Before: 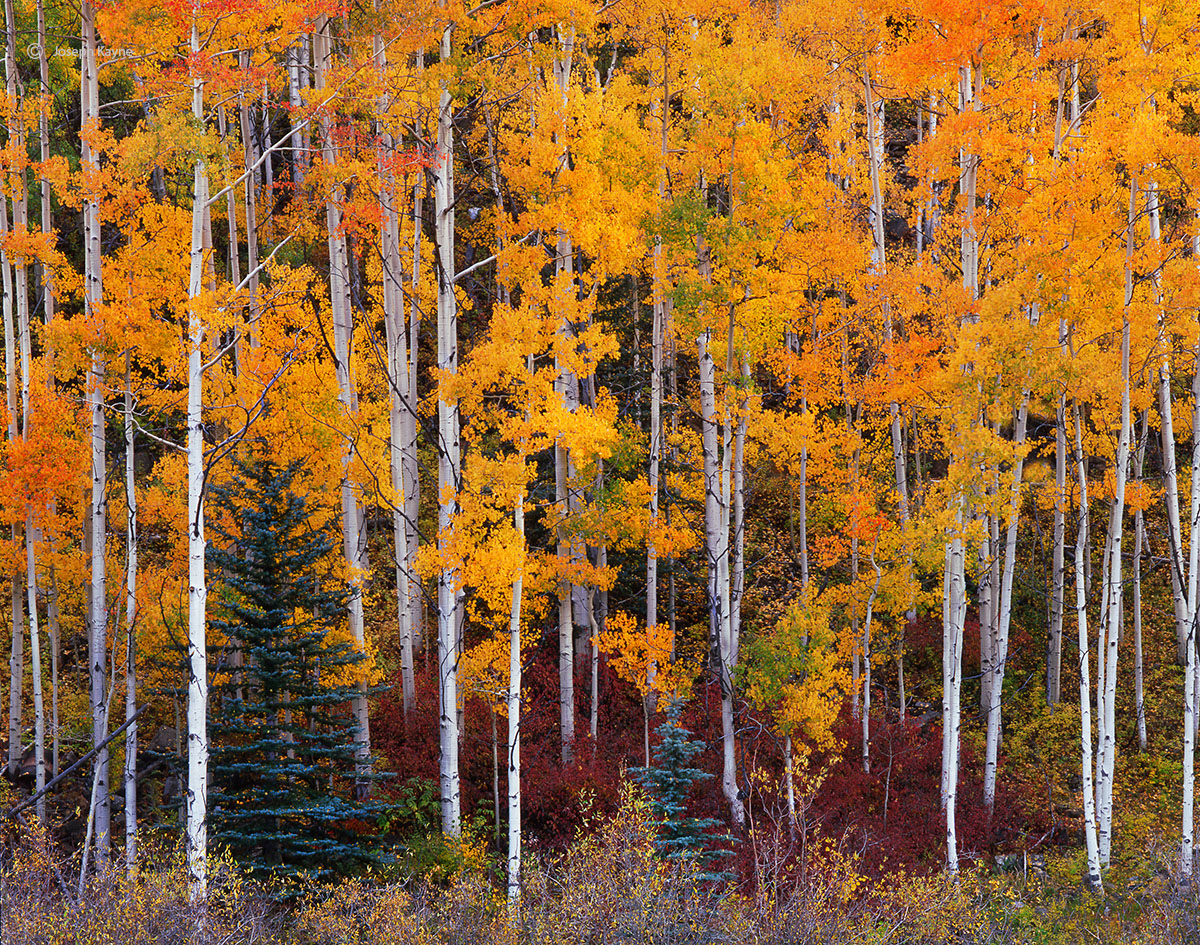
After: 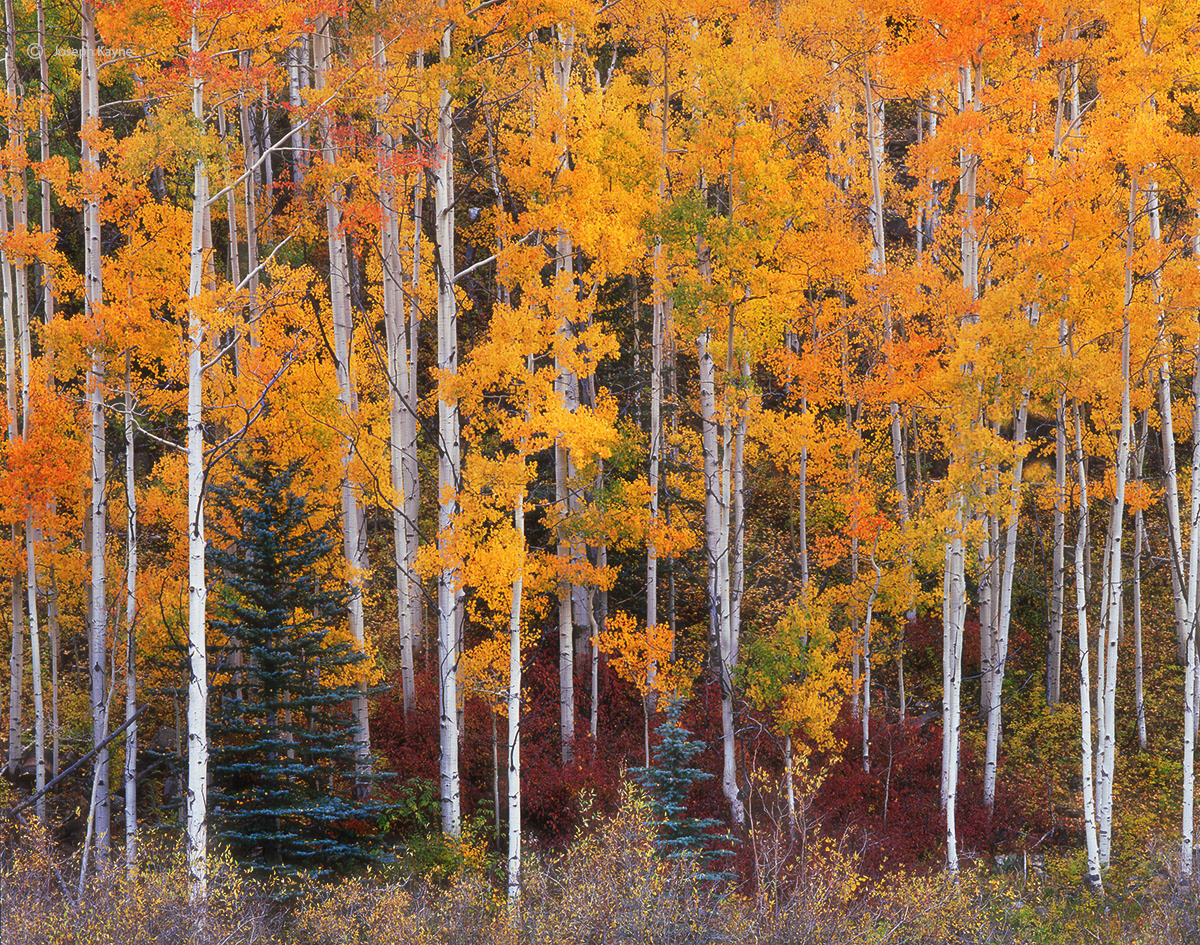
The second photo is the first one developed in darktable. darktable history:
haze removal: strength -0.098, compatibility mode true, adaptive false
